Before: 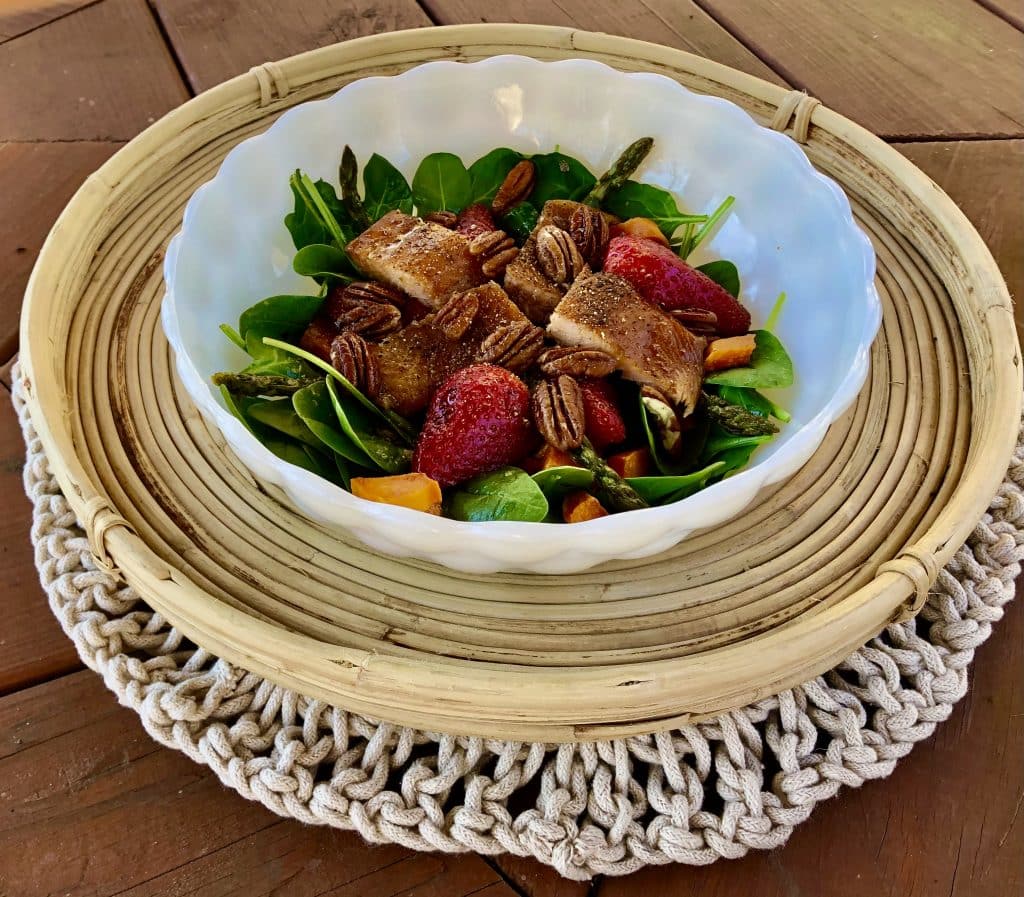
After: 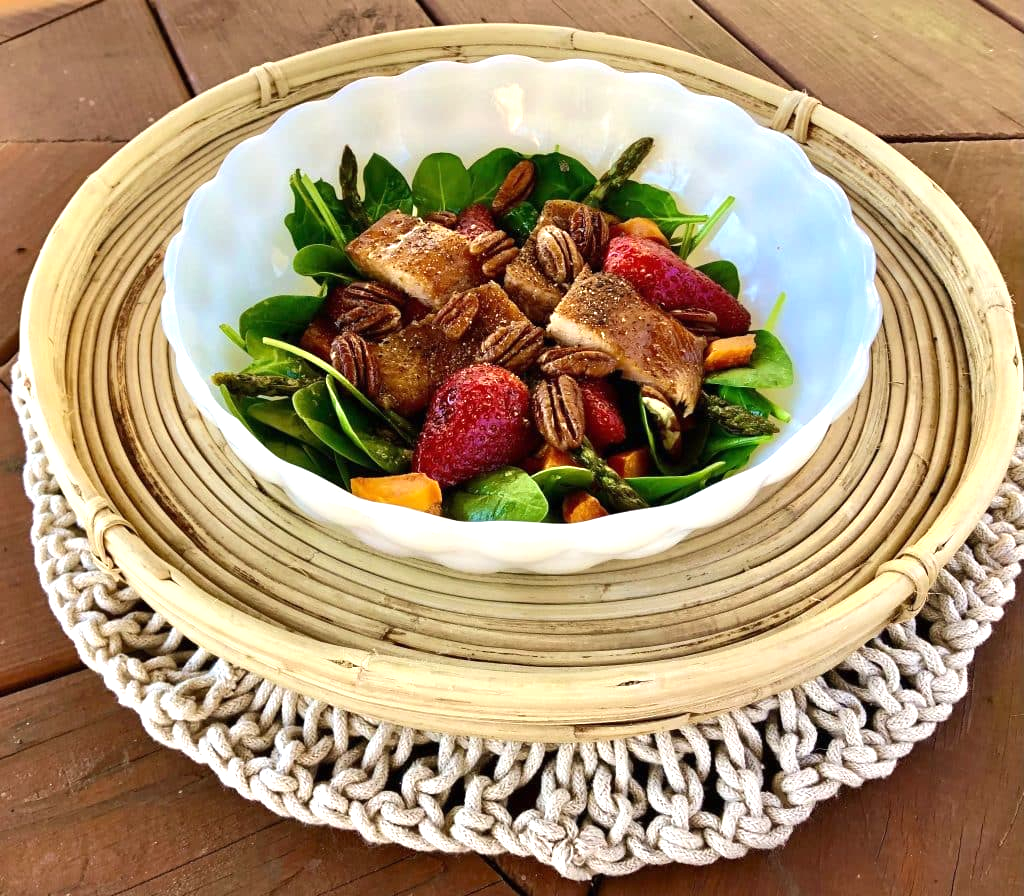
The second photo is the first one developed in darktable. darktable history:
crop: bottom 0.076%
exposure: black level correction 0, exposure 0.698 EV, compensate highlight preservation false
